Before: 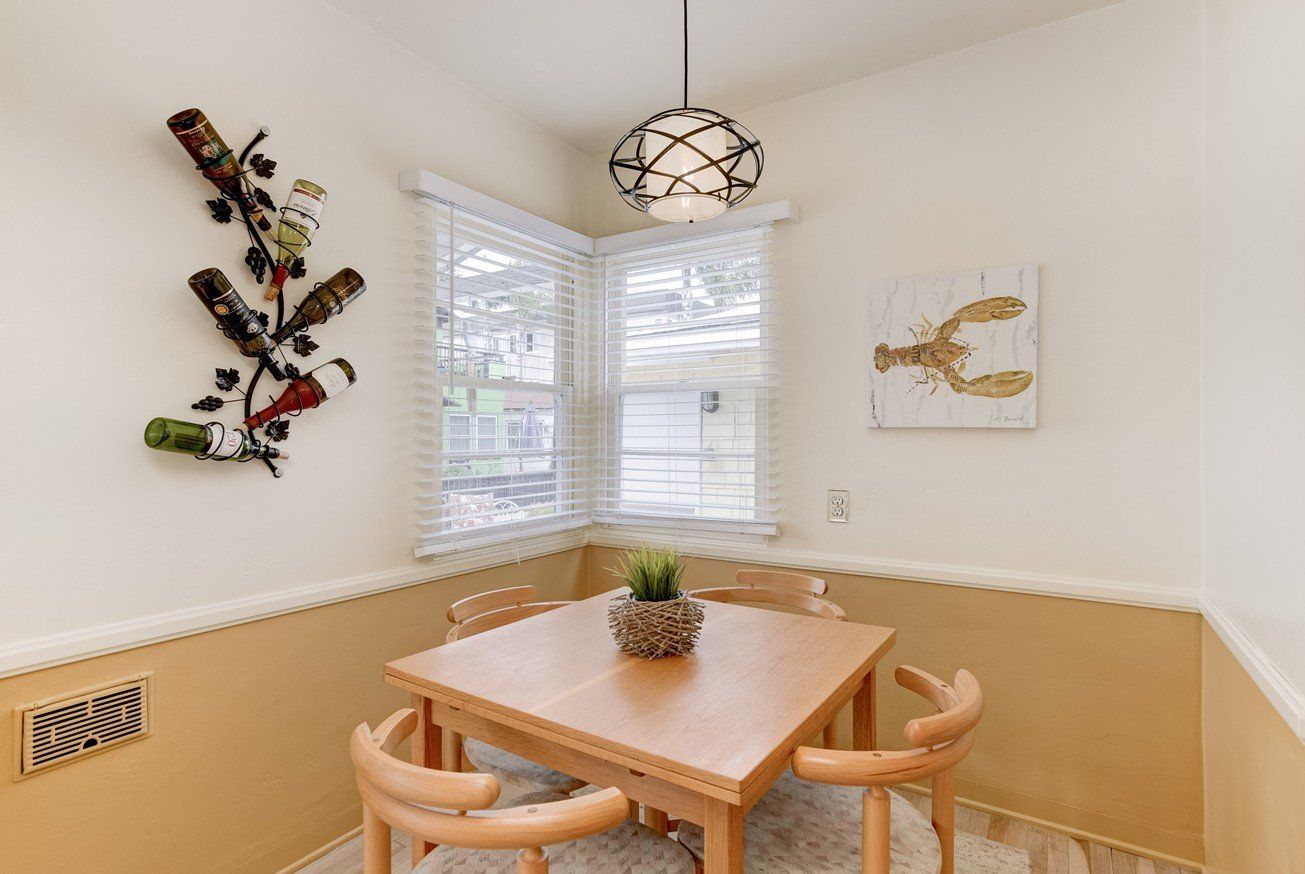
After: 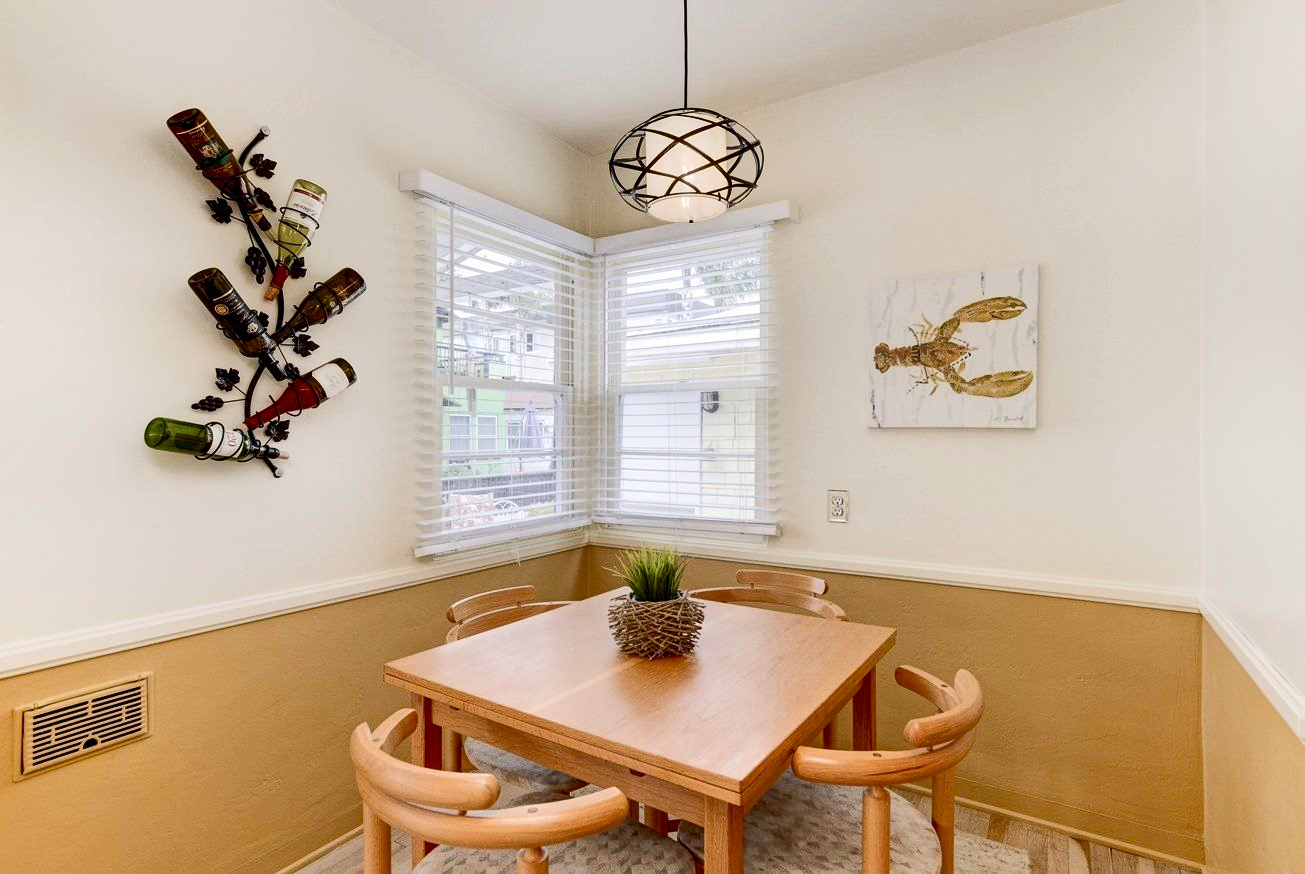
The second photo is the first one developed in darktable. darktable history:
contrast brightness saturation: contrast 0.213, brightness -0.109, saturation 0.21
